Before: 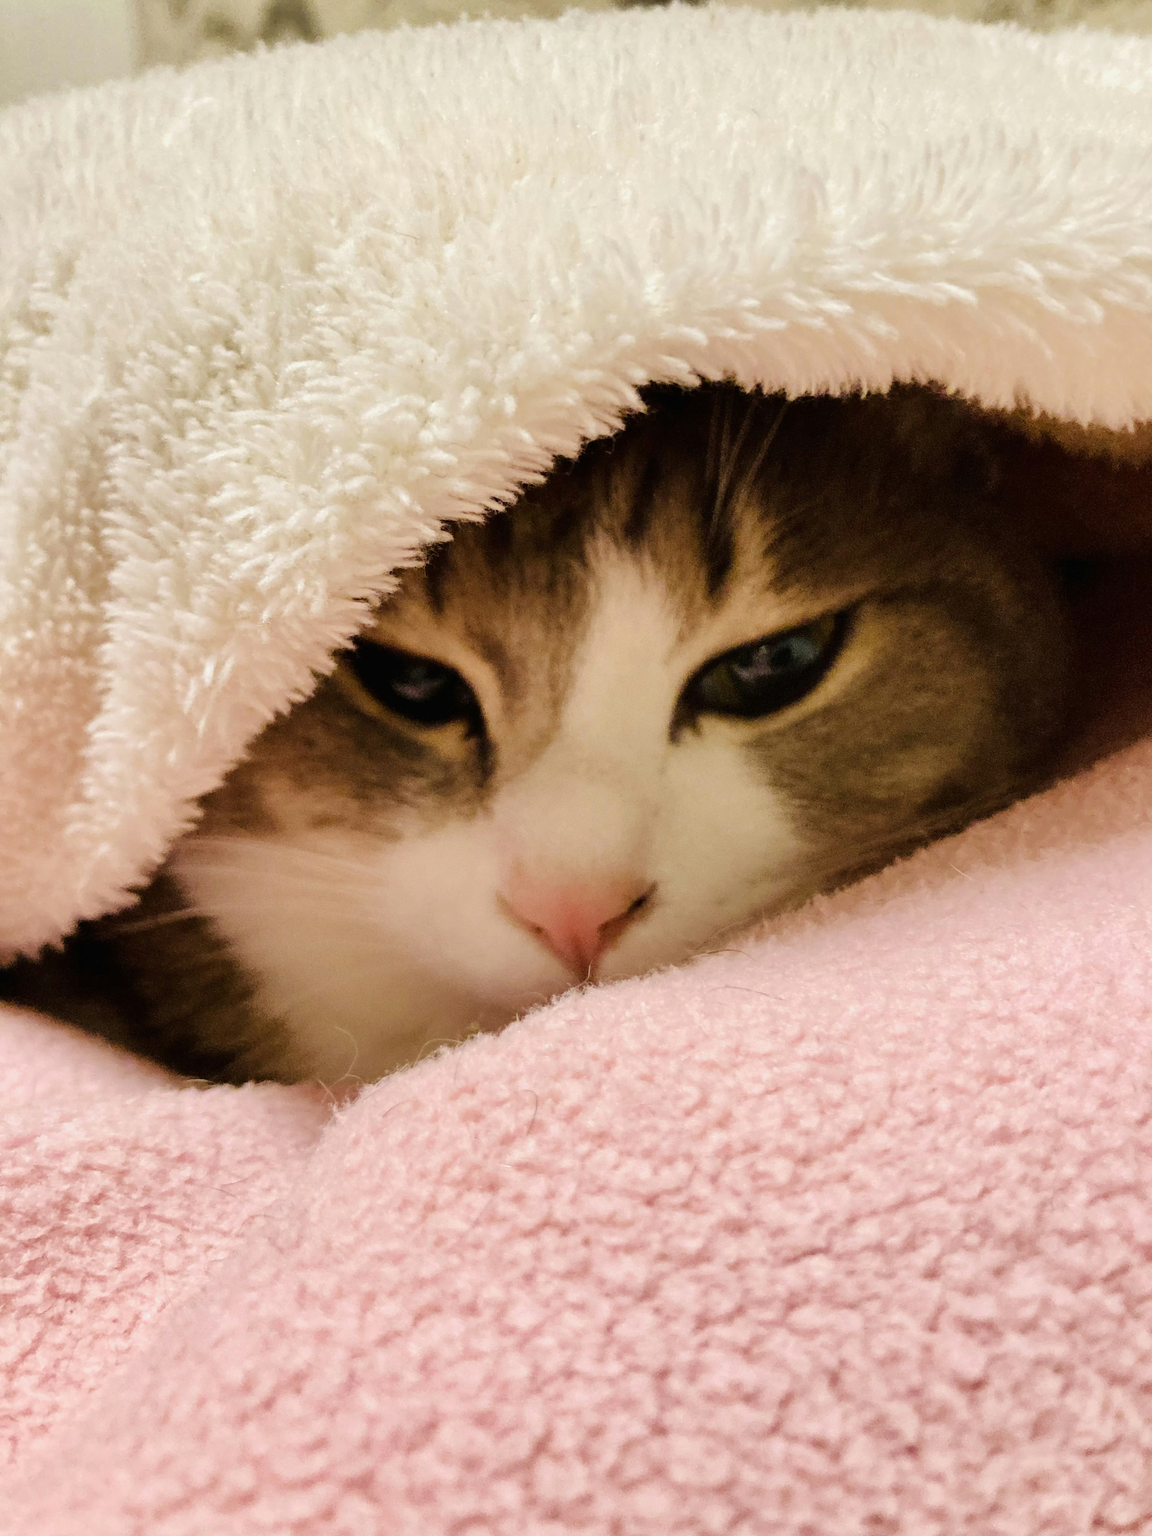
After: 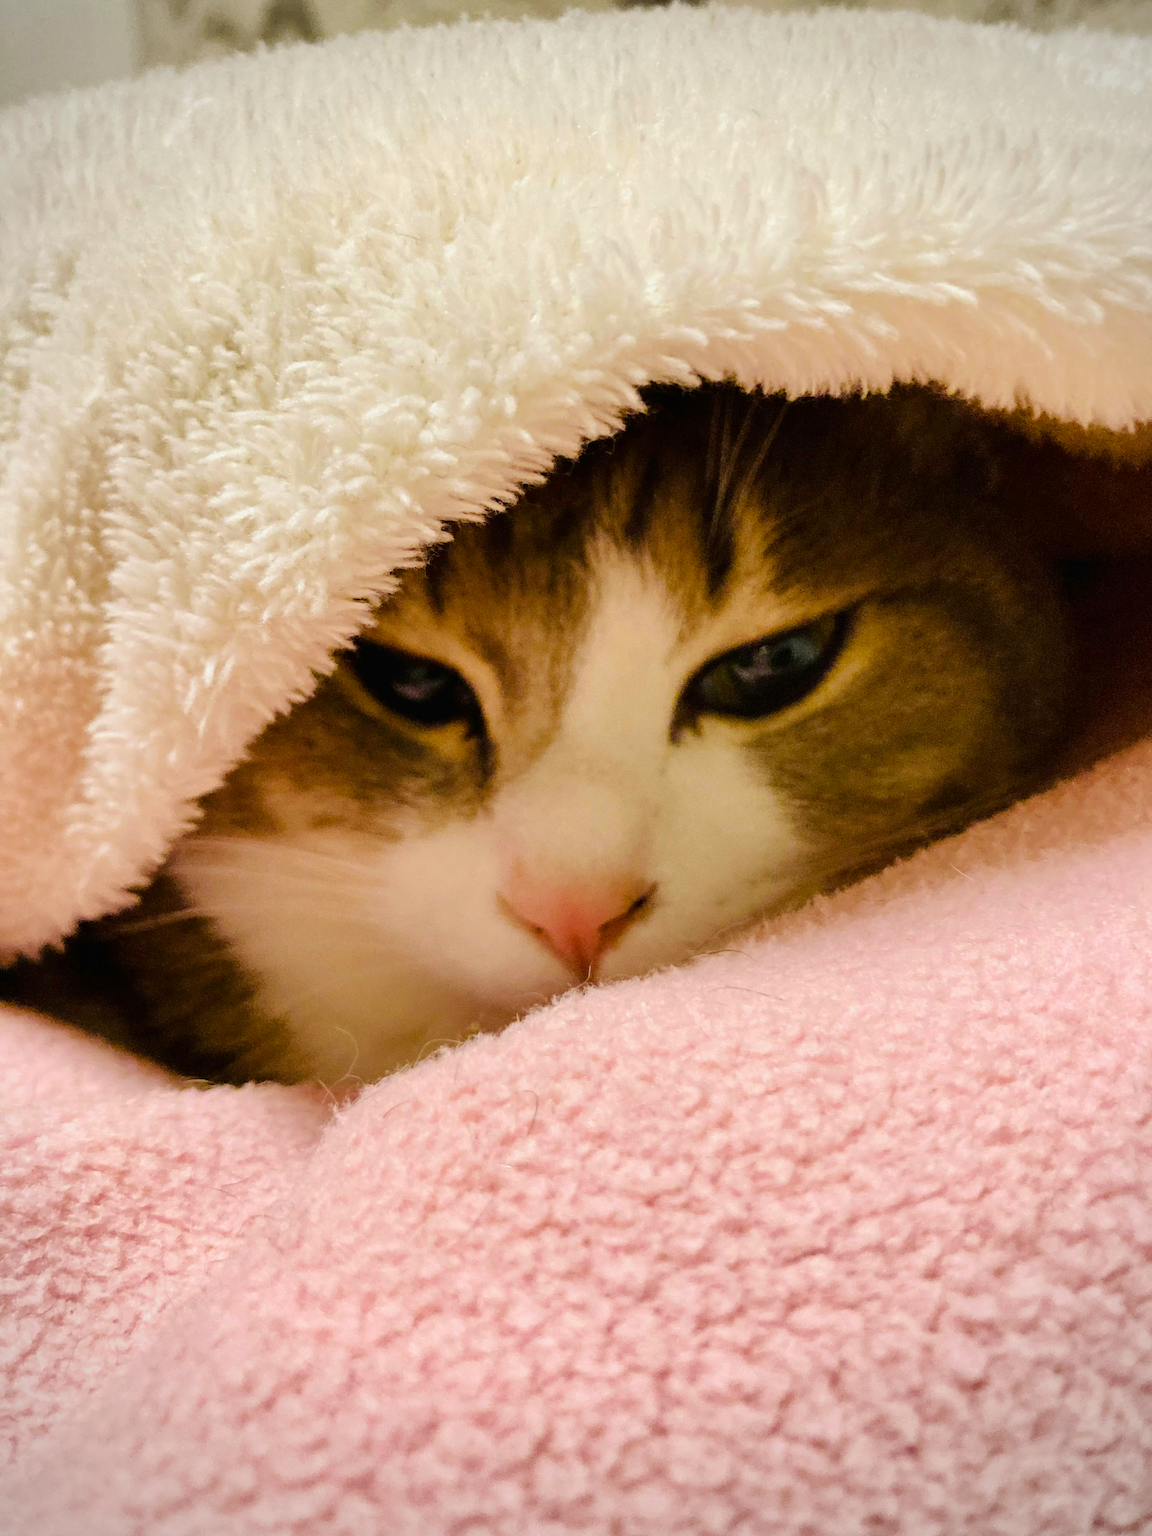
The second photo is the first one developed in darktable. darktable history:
color balance rgb: perceptual saturation grading › global saturation 31.001%
vignetting: fall-off radius 60.83%
